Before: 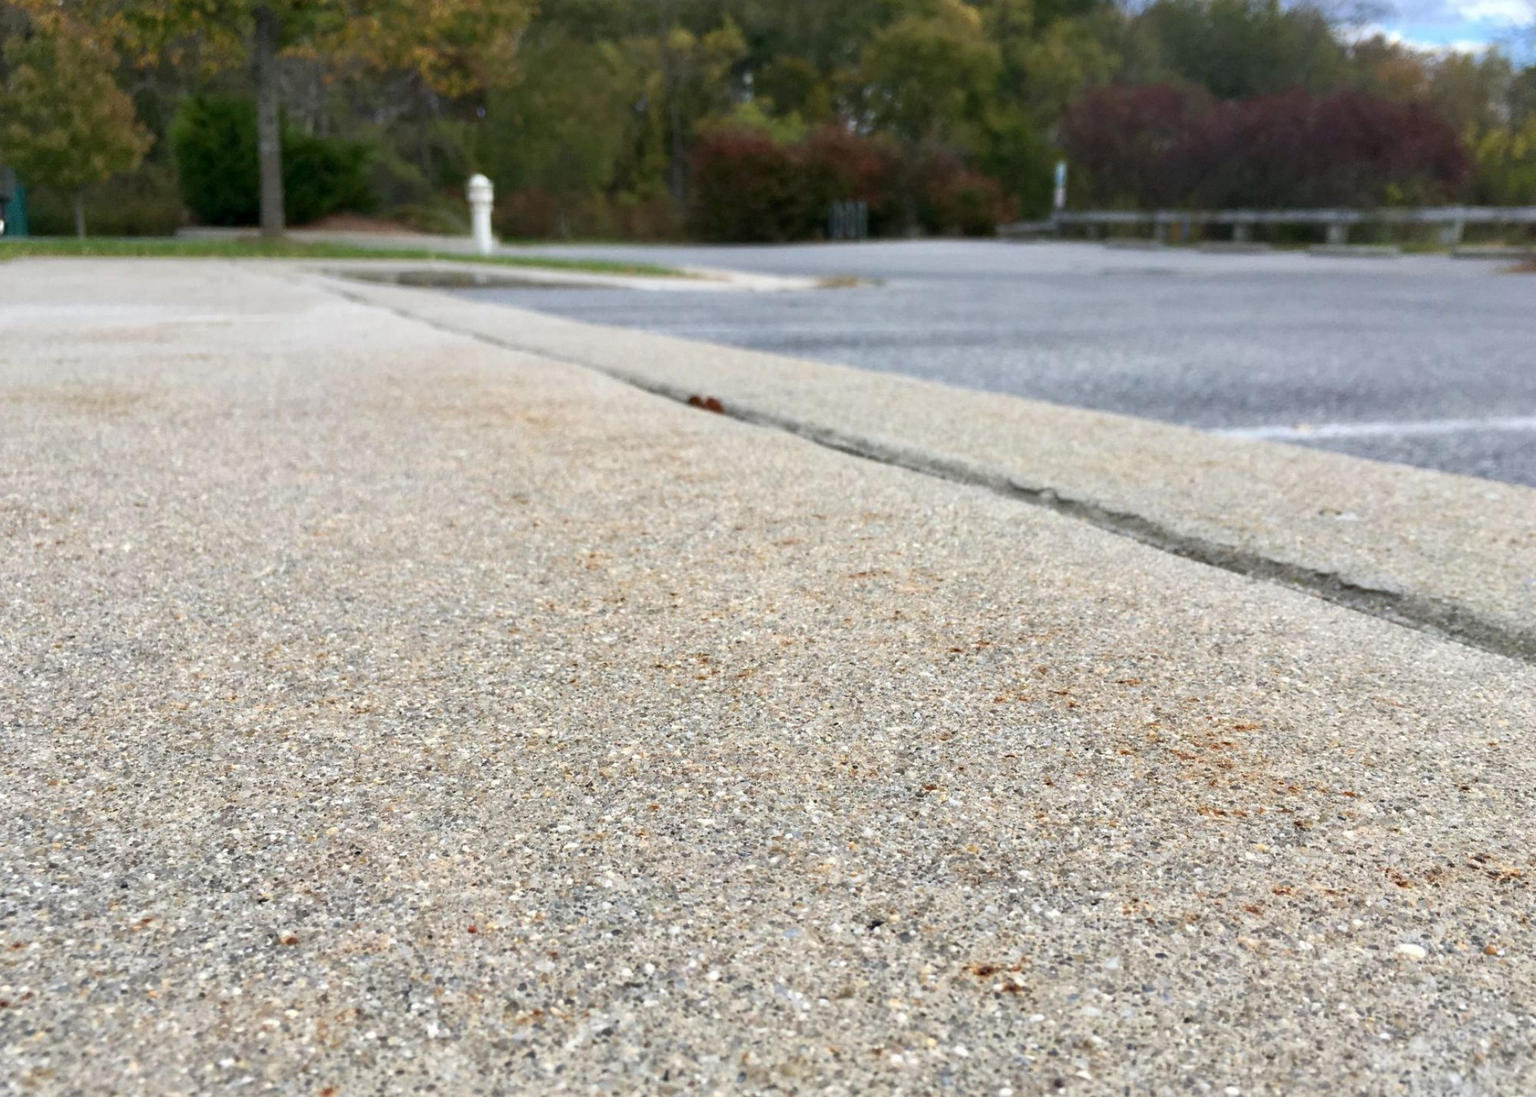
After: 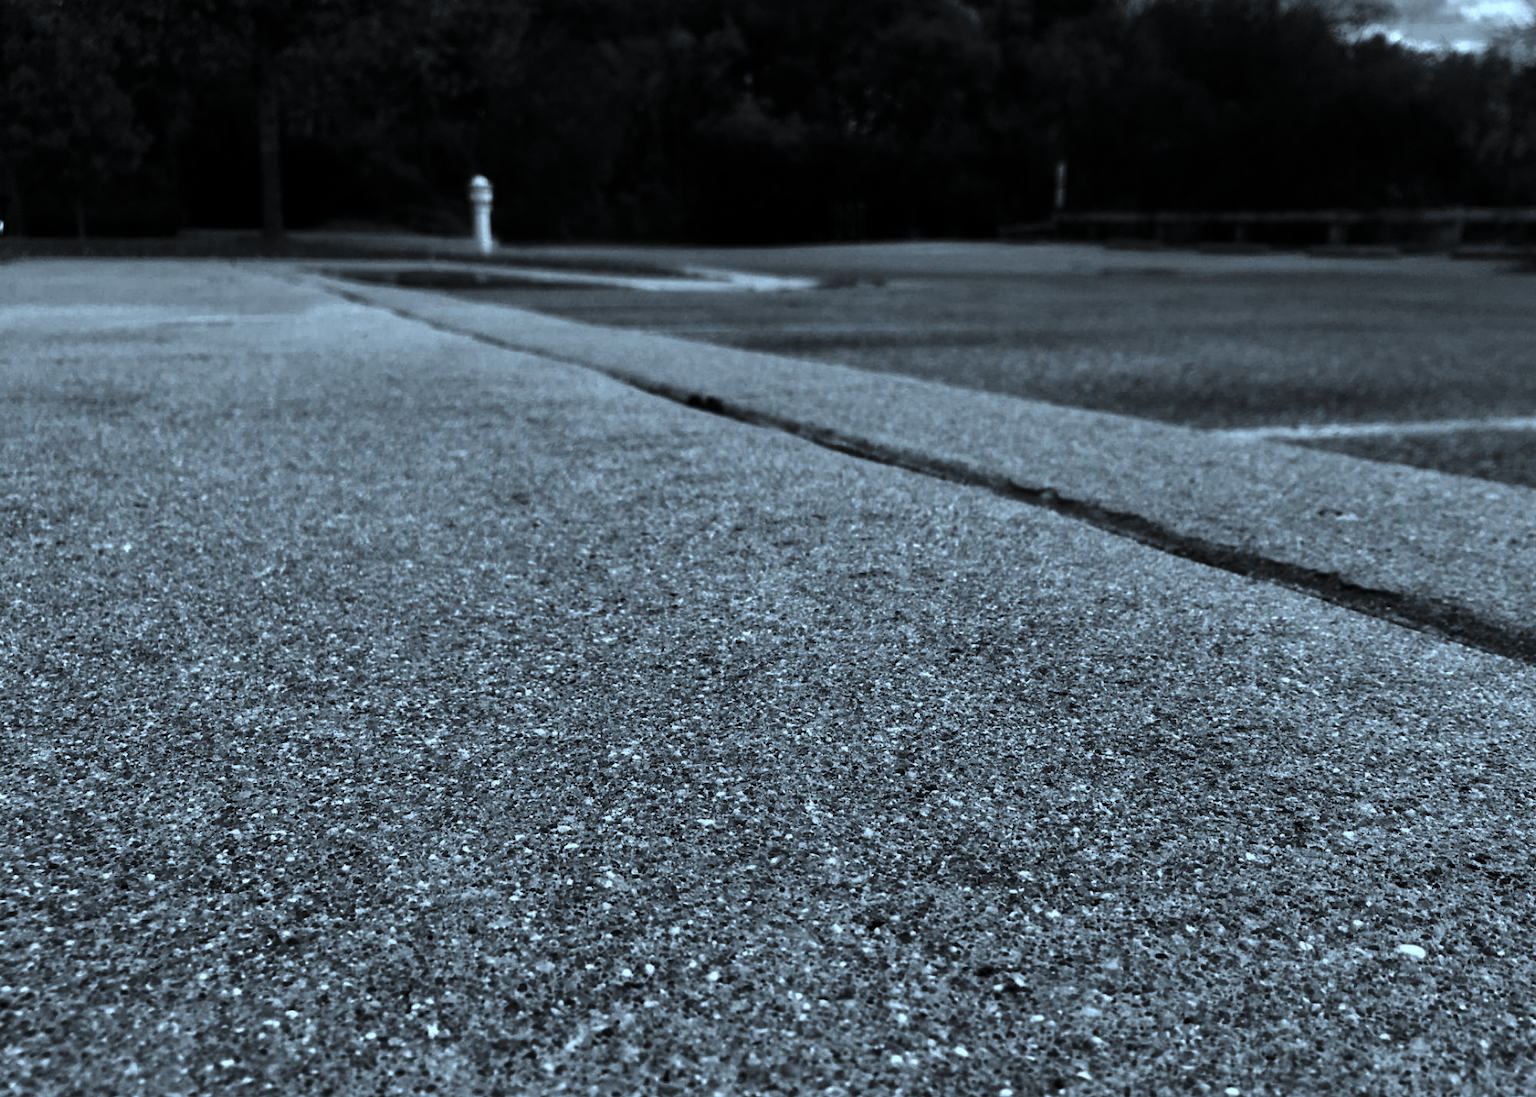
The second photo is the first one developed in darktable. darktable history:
contrast brightness saturation: contrast 0.02, brightness -1, saturation -1
color correction: highlights a* -9.73, highlights b* -21.22
